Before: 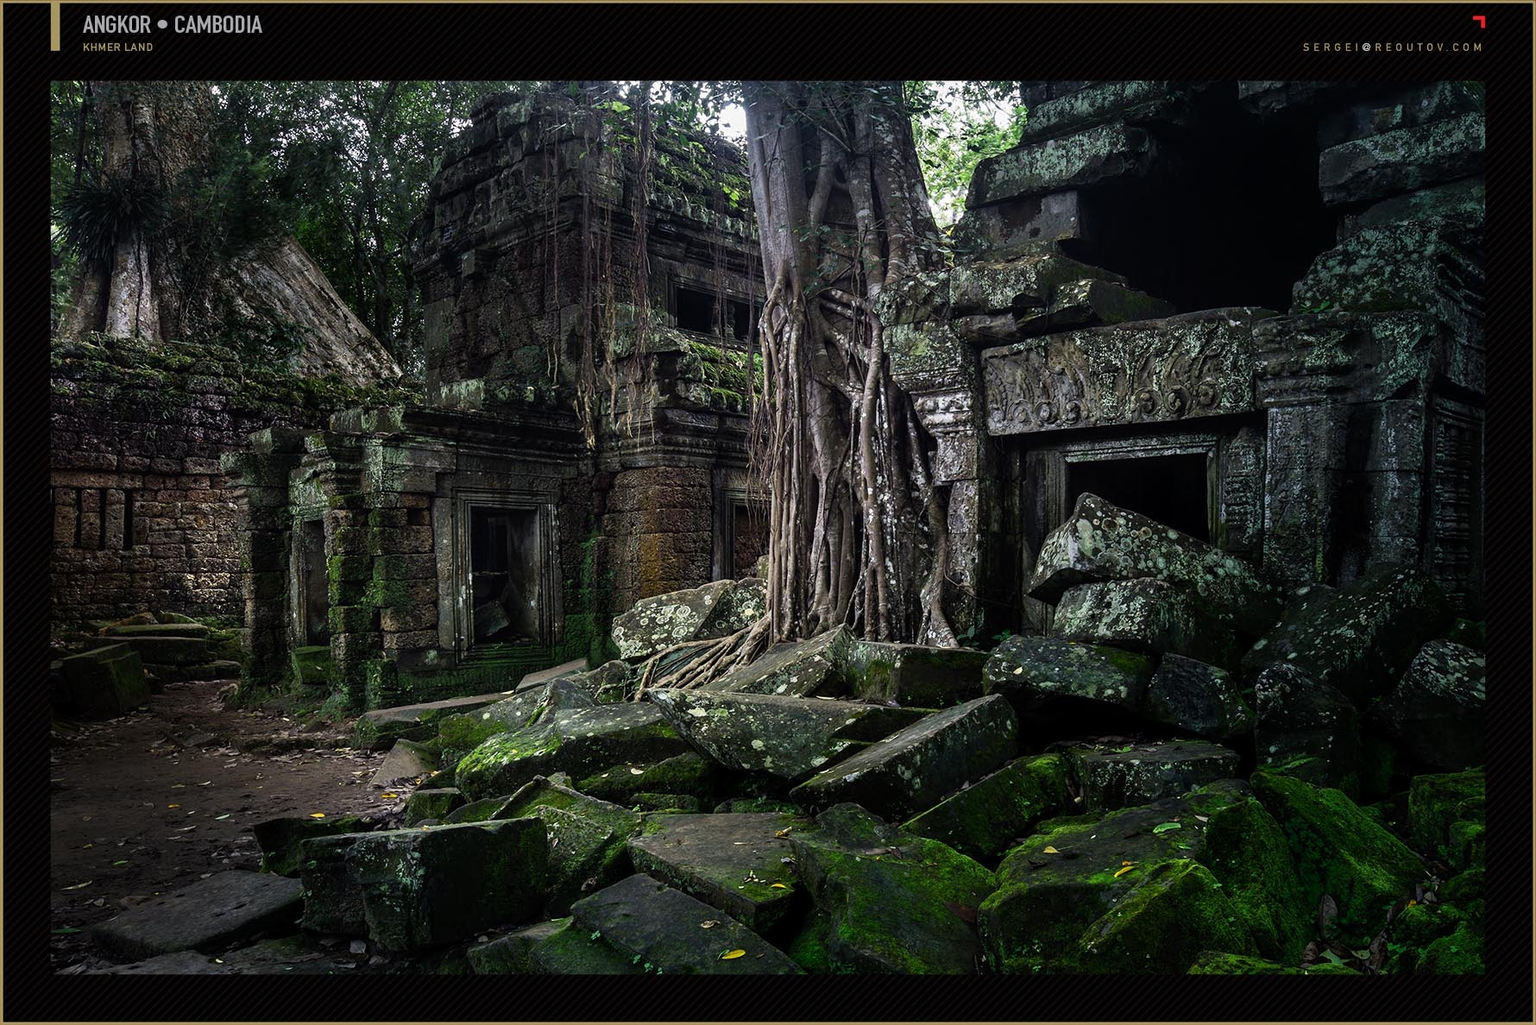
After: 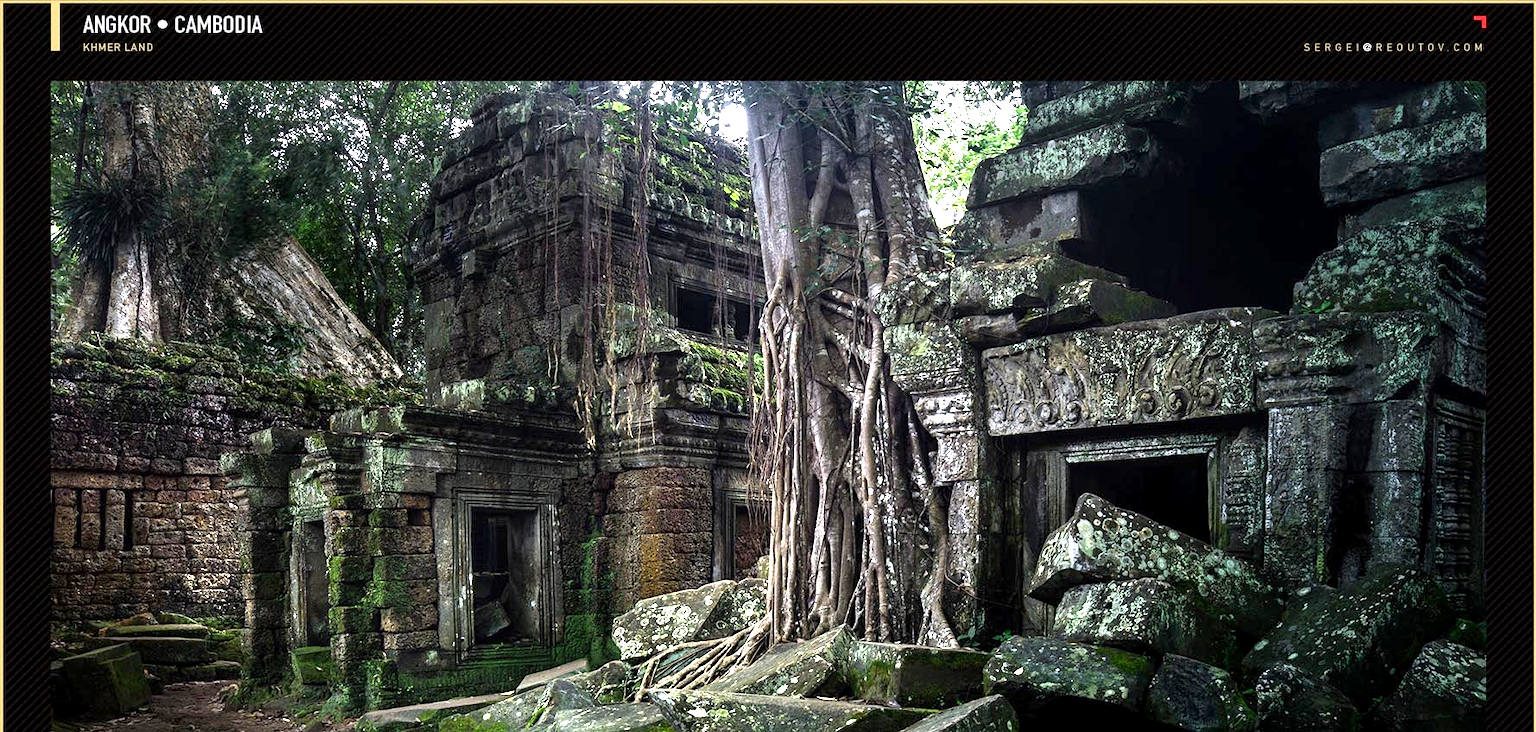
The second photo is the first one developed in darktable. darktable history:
exposure: black level correction 0.001, exposure 1.398 EV, compensate exposure bias true, compensate highlight preservation false
crop: bottom 28.576%
